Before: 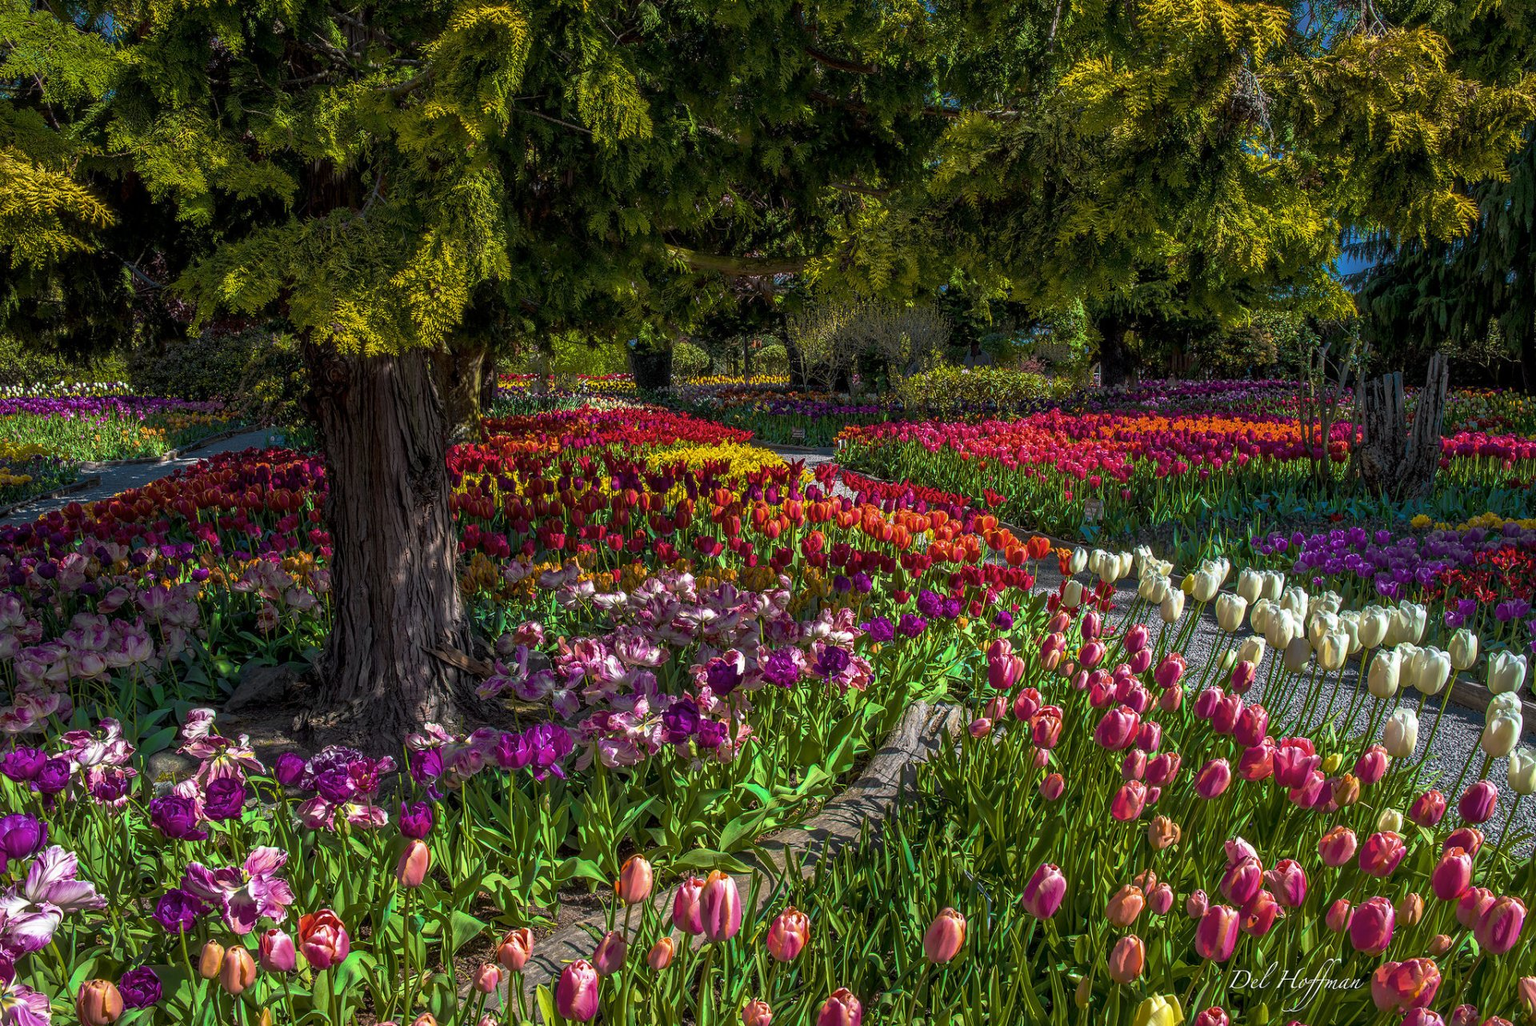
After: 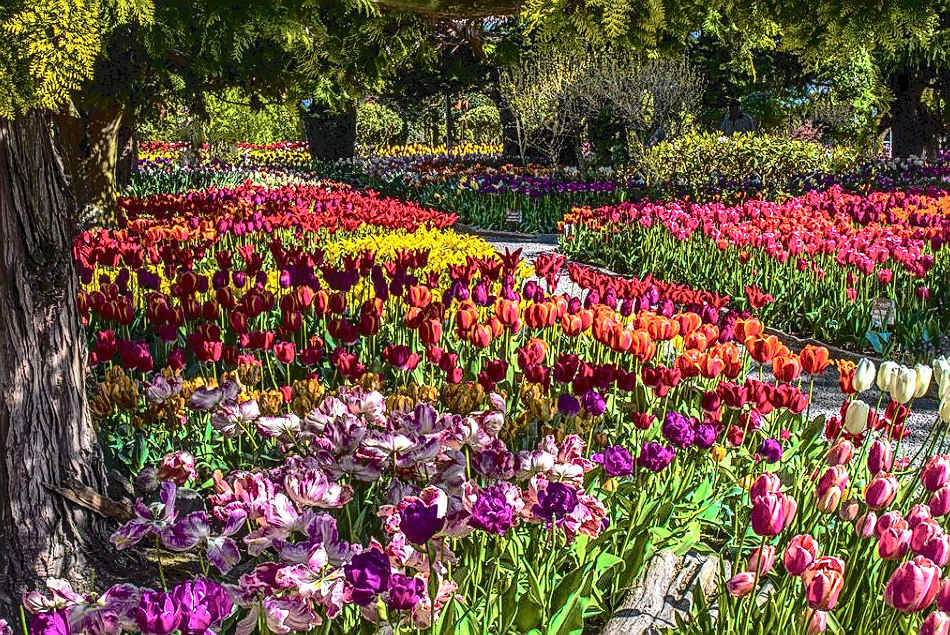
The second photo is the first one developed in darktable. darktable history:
sharpen: on, module defaults
exposure: black level correction 0, exposure 0.935 EV, compensate exposure bias true, compensate highlight preservation false
crop: left 25.245%, top 25.406%, right 25.264%, bottom 25.017%
local contrast: highlights 27%, detail 130%
tone curve: curves: ch0 [(0, 0) (0.003, 0.075) (0.011, 0.079) (0.025, 0.079) (0.044, 0.082) (0.069, 0.085) (0.1, 0.089) (0.136, 0.096) (0.177, 0.105) (0.224, 0.14) (0.277, 0.202) (0.335, 0.304) (0.399, 0.417) (0.468, 0.521) (0.543, 0.636) (0.623, 0.726) (0.709, 0.801) (0.801, 0.878) (0.898, 0.927) (1, 1)], color space Lab, independent channels, preserve colors none
